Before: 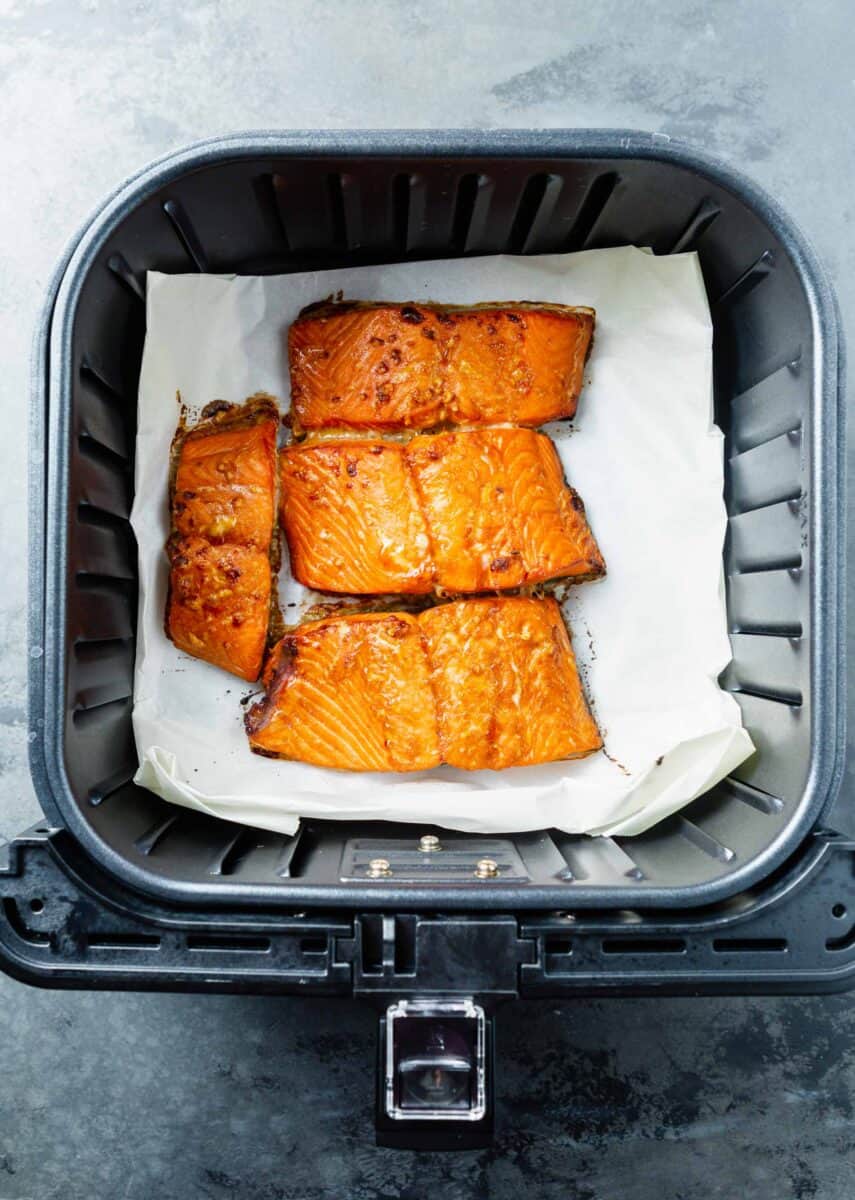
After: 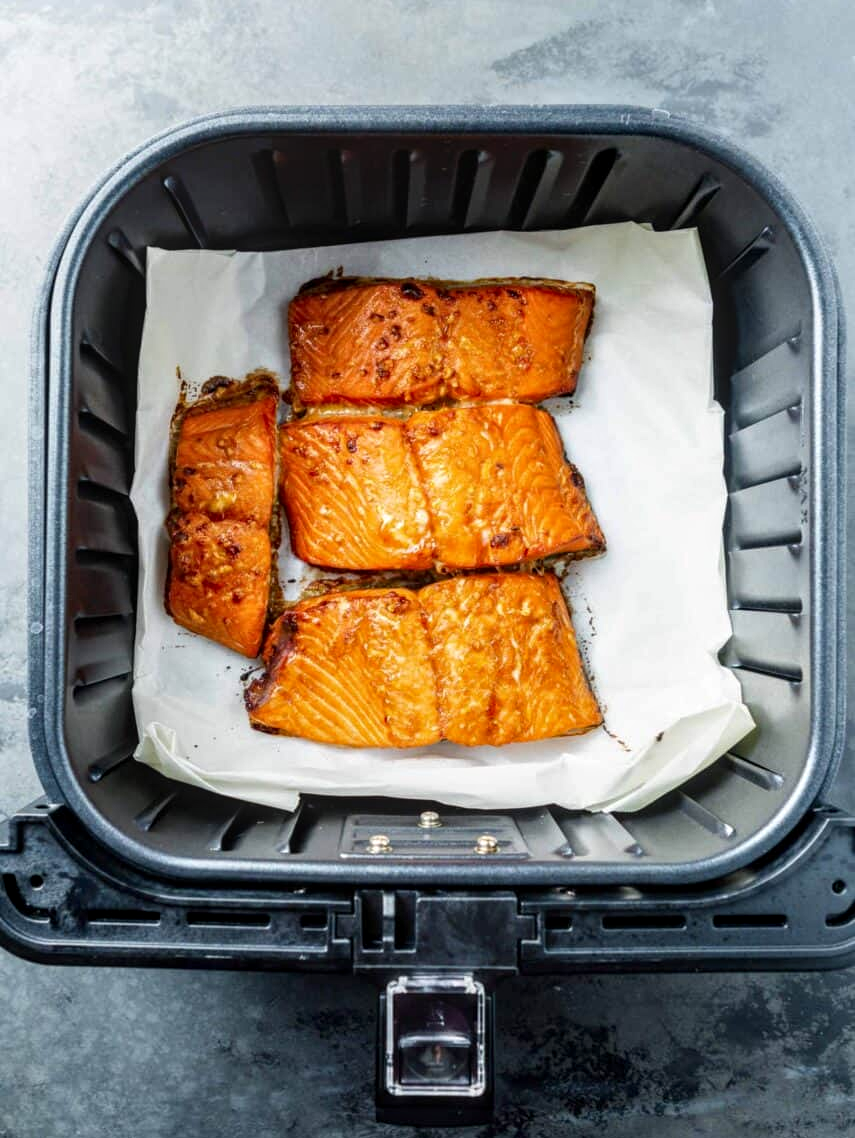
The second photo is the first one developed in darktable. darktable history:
crop and rotate: top 2.006%, bottom 3.115%
local contrast: on, module defaults
